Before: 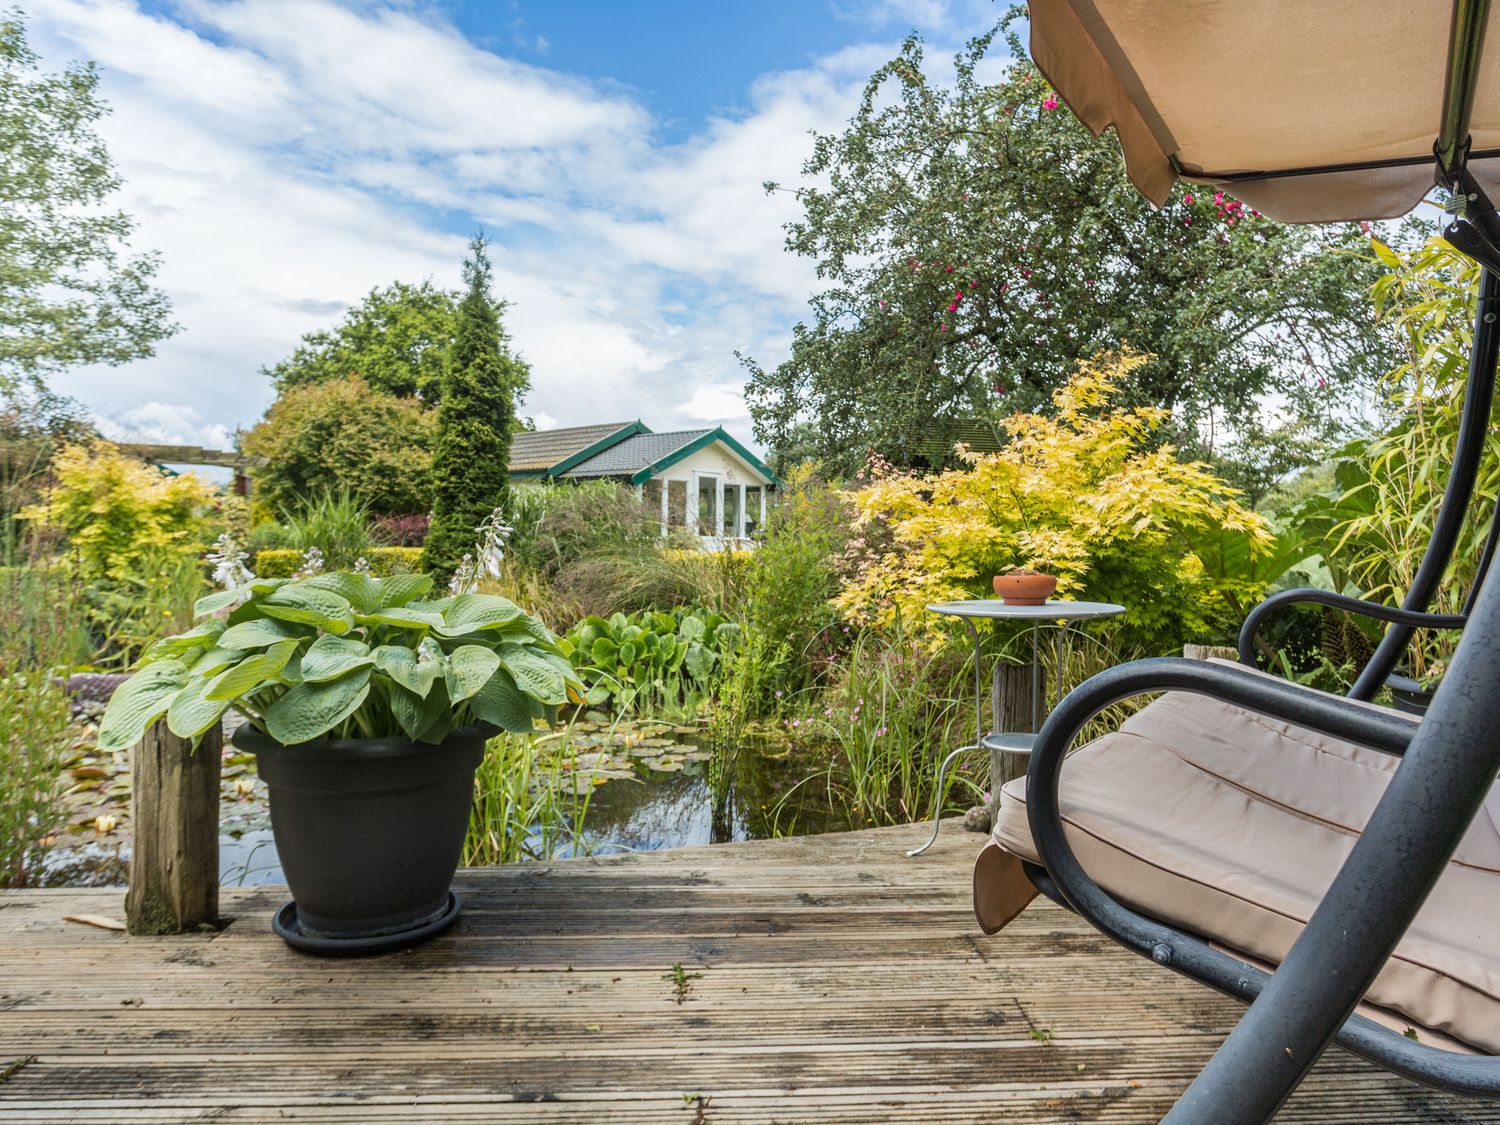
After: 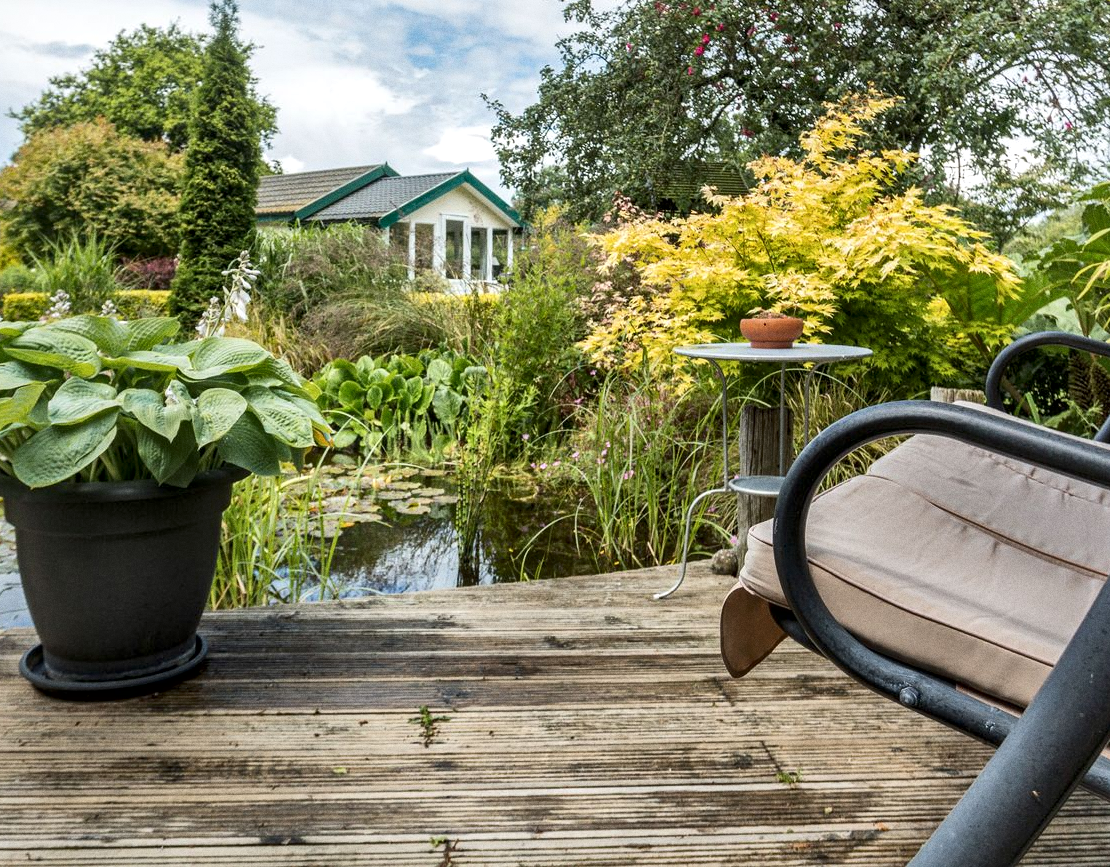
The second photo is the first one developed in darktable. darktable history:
local contrast: mode bilateral grid, contrast 25, coarseness 60, detail 151%, midtone range 0.2
crop: left 16.871%, top 22.857%, right 9.116%
grain: coarseness 0.09 ISO
